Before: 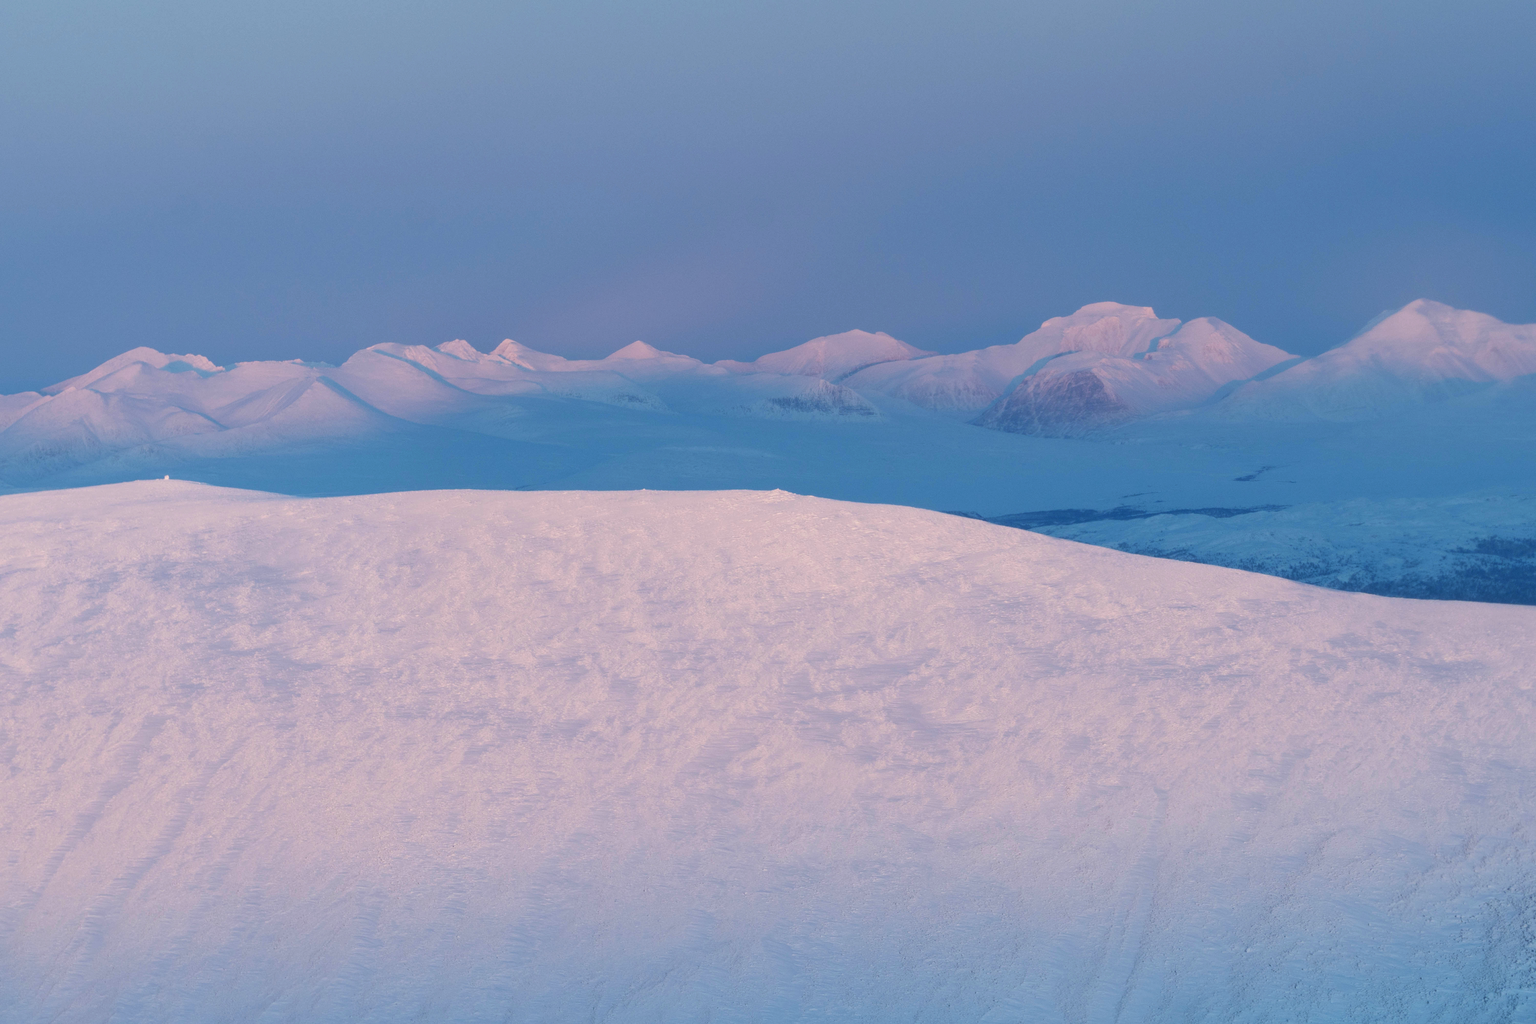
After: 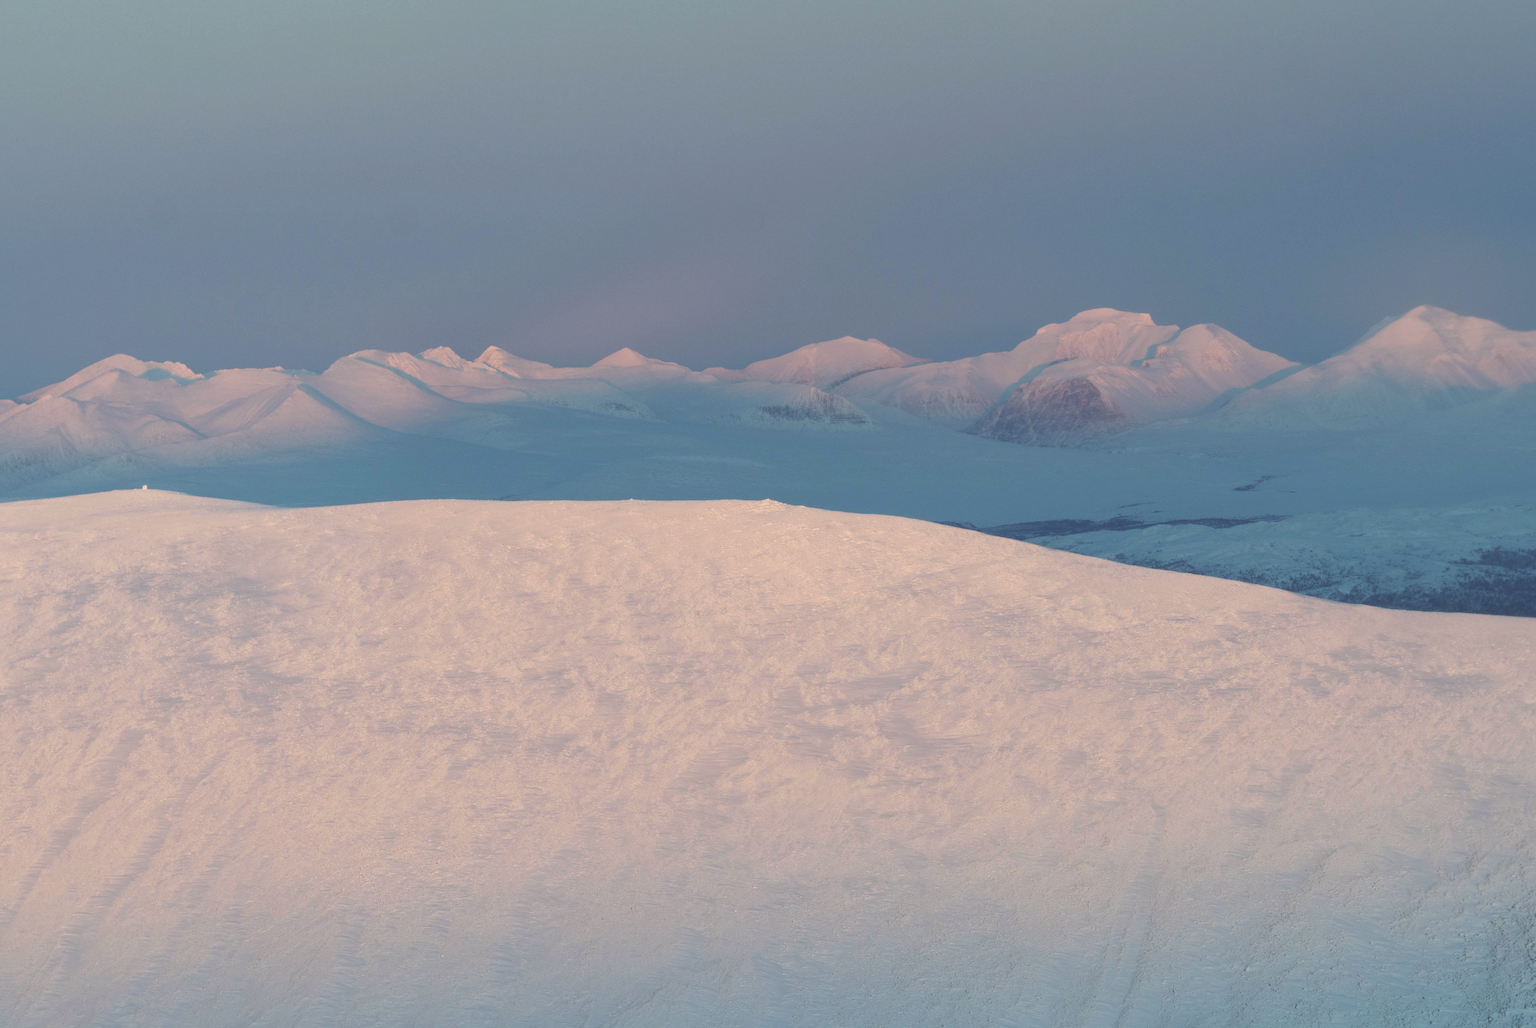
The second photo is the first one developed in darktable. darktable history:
color correction: highlights a* -1.4, highlights b* 10.4, shadows a* 0.245, shadows b* 19.68
crop: left 1.634%, right 0.285%, bottom 1.52%
